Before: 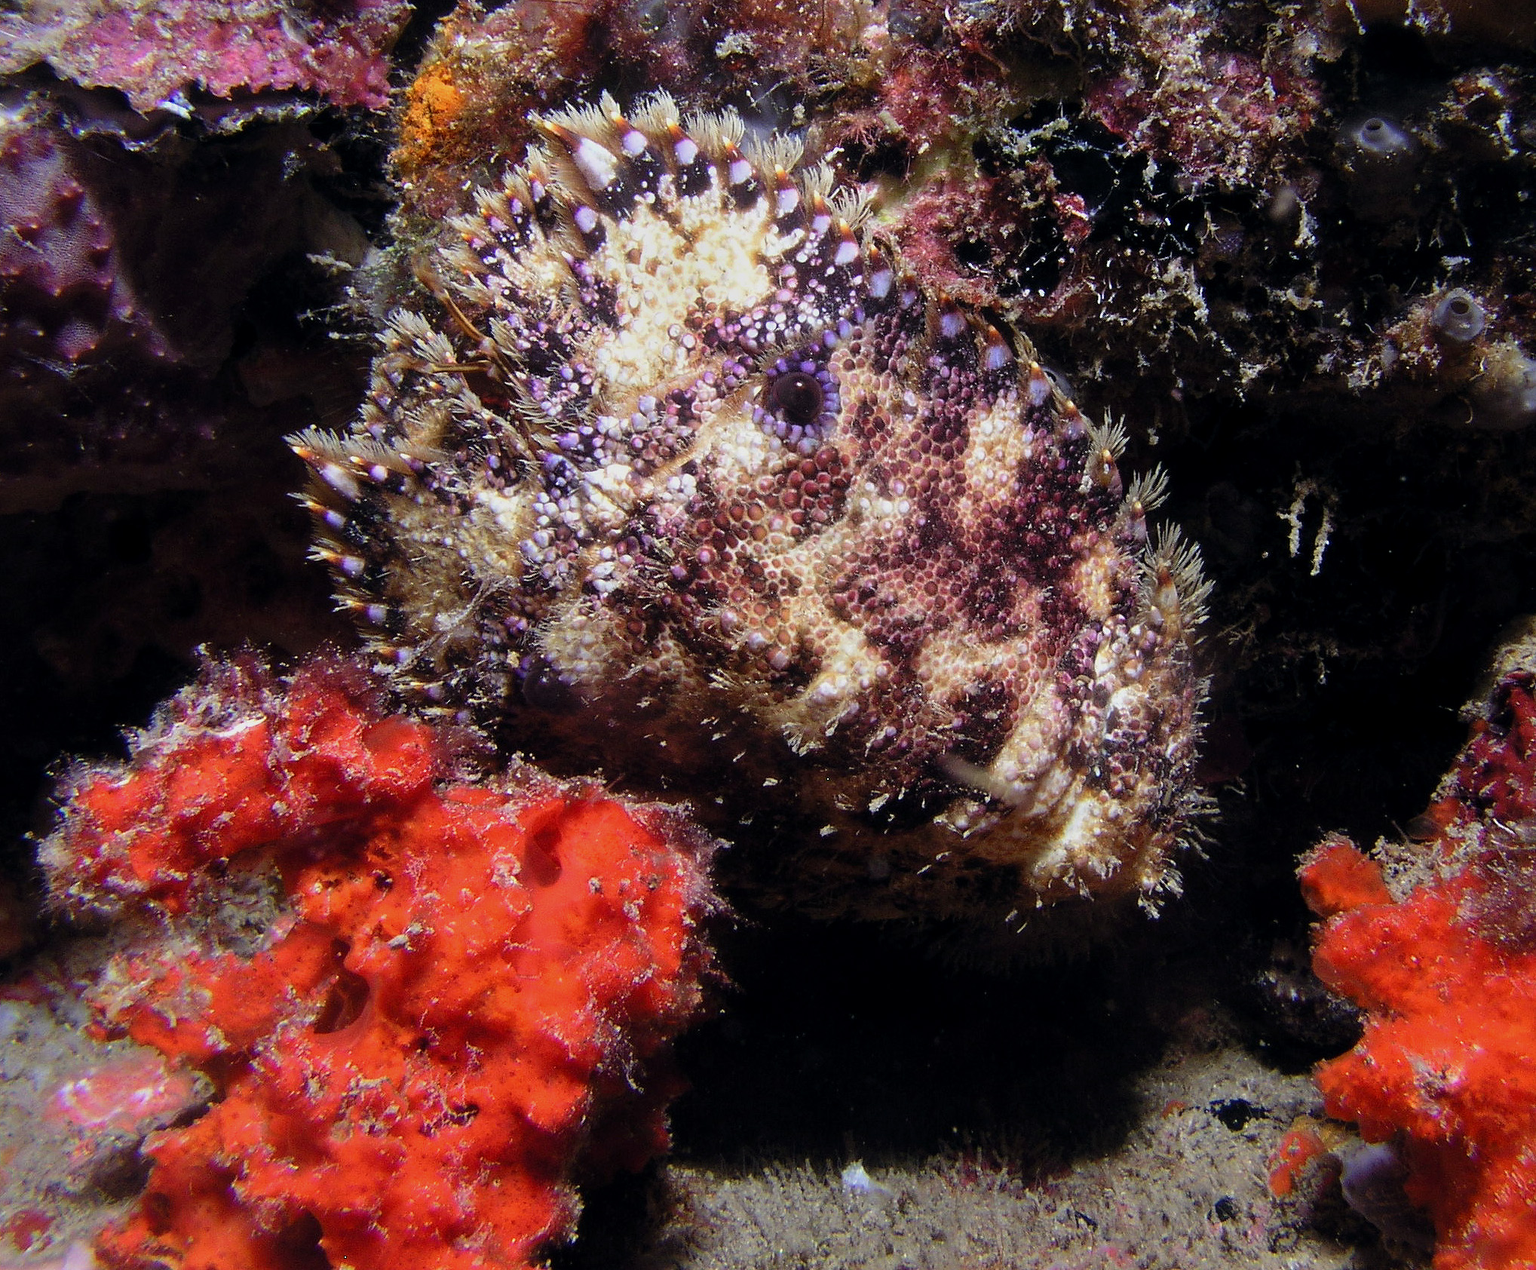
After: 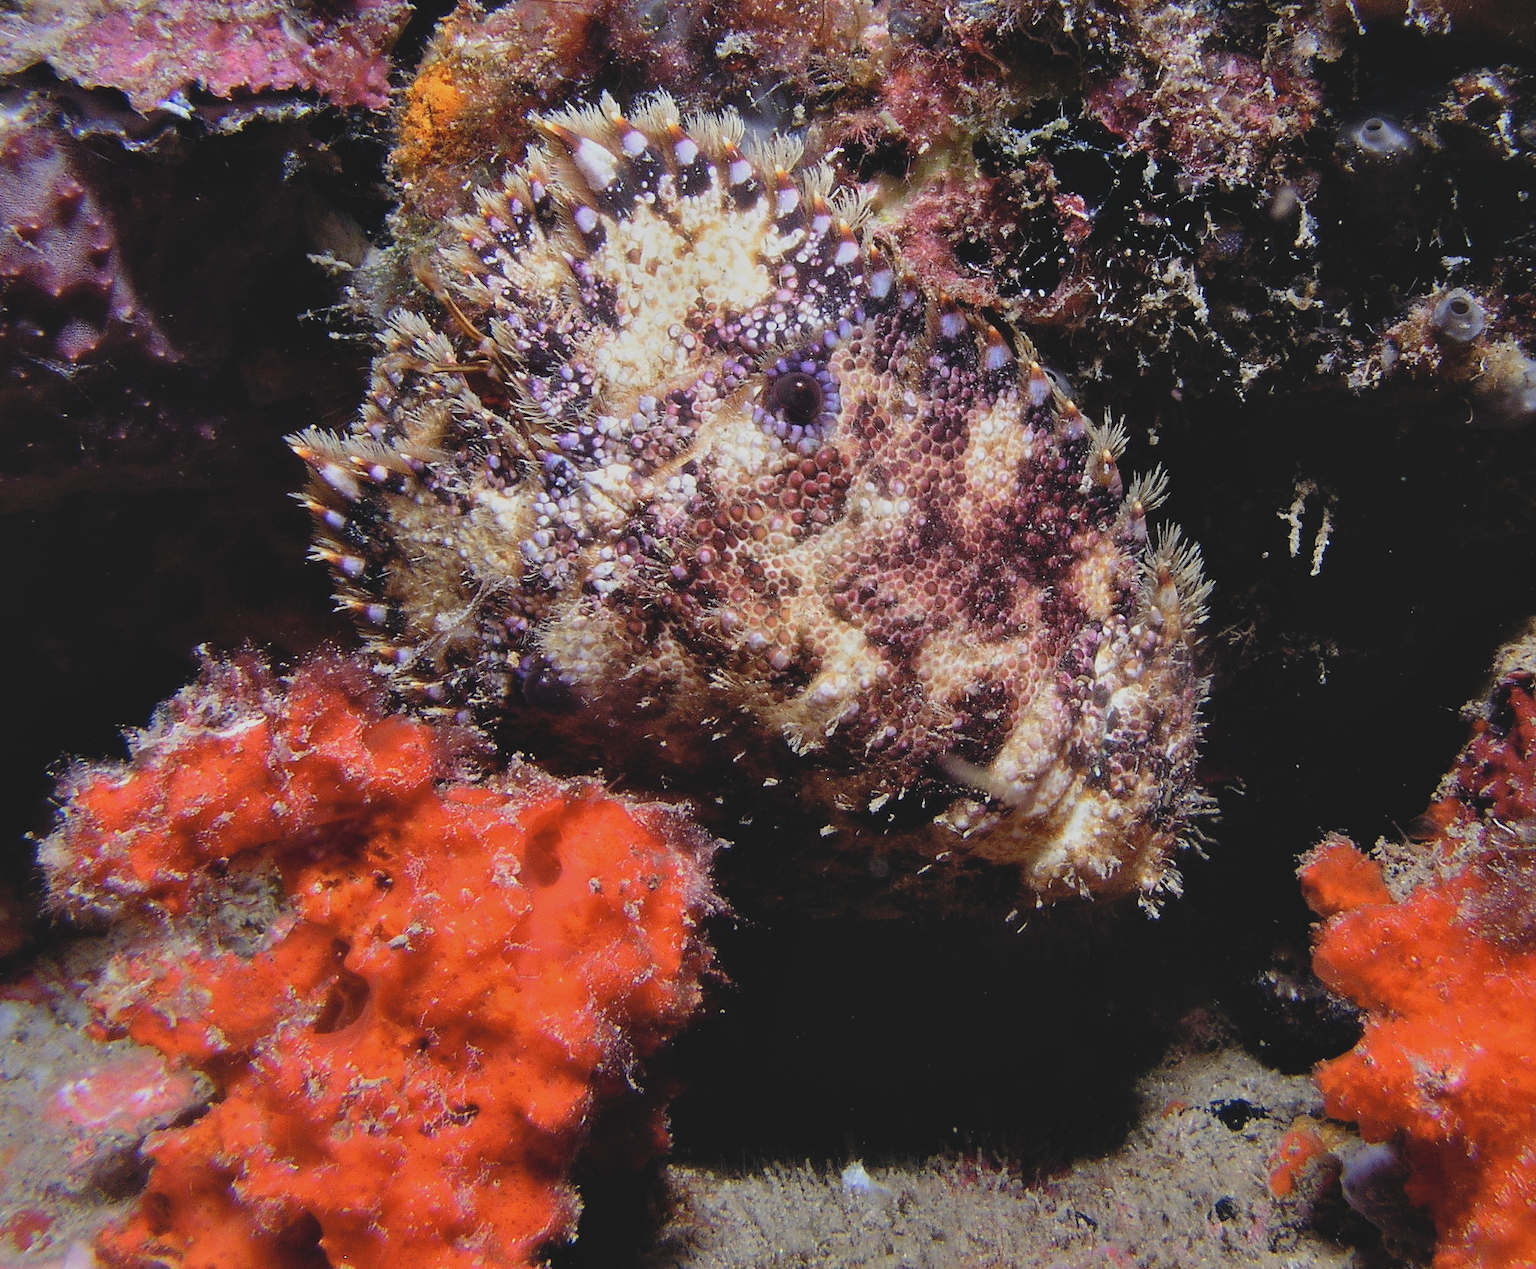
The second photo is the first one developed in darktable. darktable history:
shadows and highlights: shadows 30.59, highlights -62.67, soften with gaussian
contrast brightness saturation: contrast -0.145, brightness 0.042, saturation -0.139
